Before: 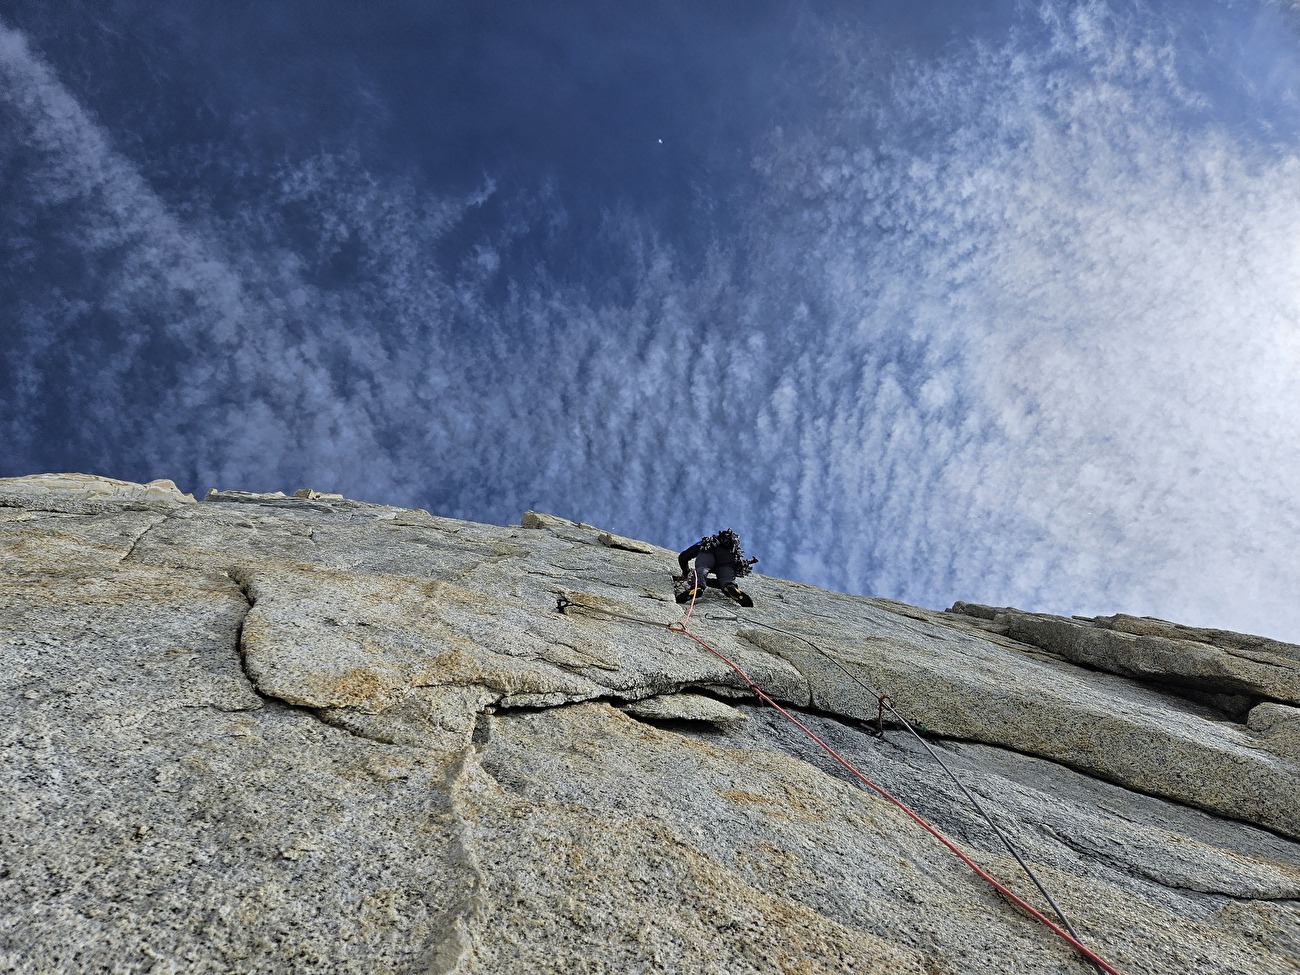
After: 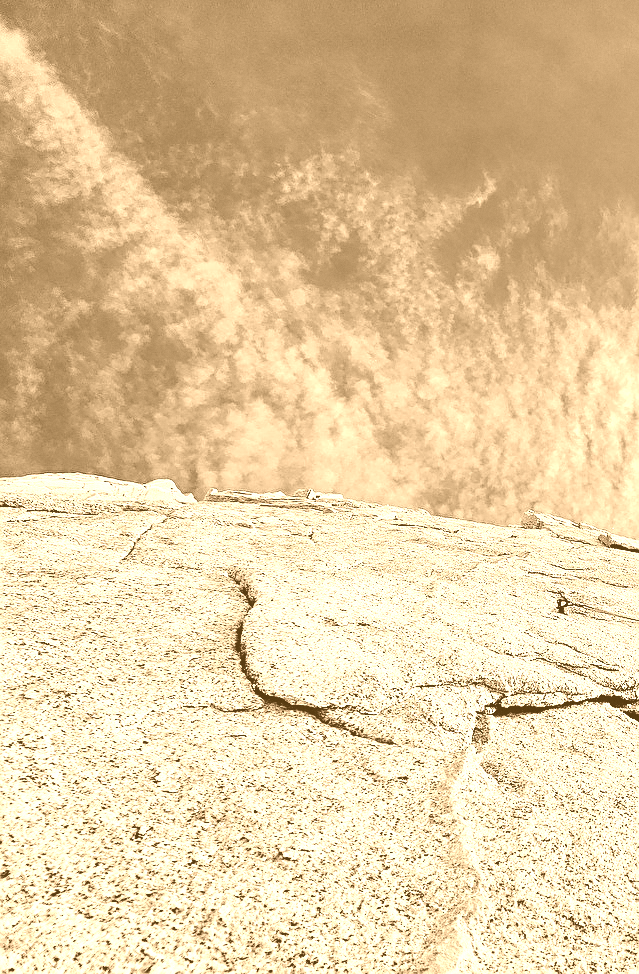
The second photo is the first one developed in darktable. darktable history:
exposure: black level correction -0.005, exposure 1 EV, compensate highlight preservation false
colorize: hue 28.8°, source mix 100%
sharpen: radius 0.969, amount 0.604
crop and rotate: left 0%, top 0%, right 50.845%
white balance: red 0.766, blue 1.537
grain: coarseness 14.57 ISO, strength 8.8%
filmic rgb: black relative exposure -5 EV, hardness 2.88, contrast 1.4, highlights saturation mix -30%
